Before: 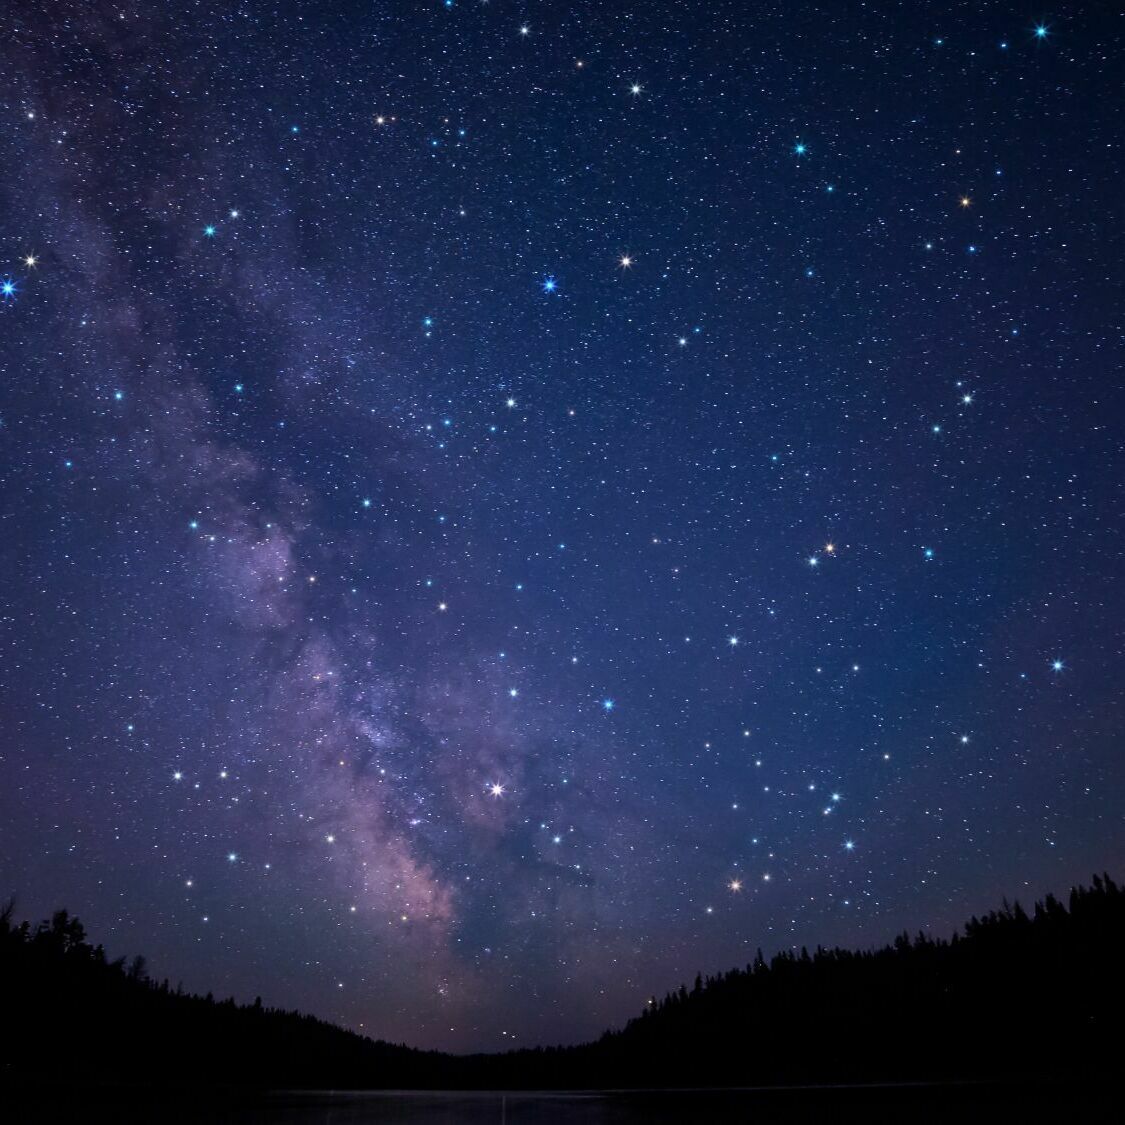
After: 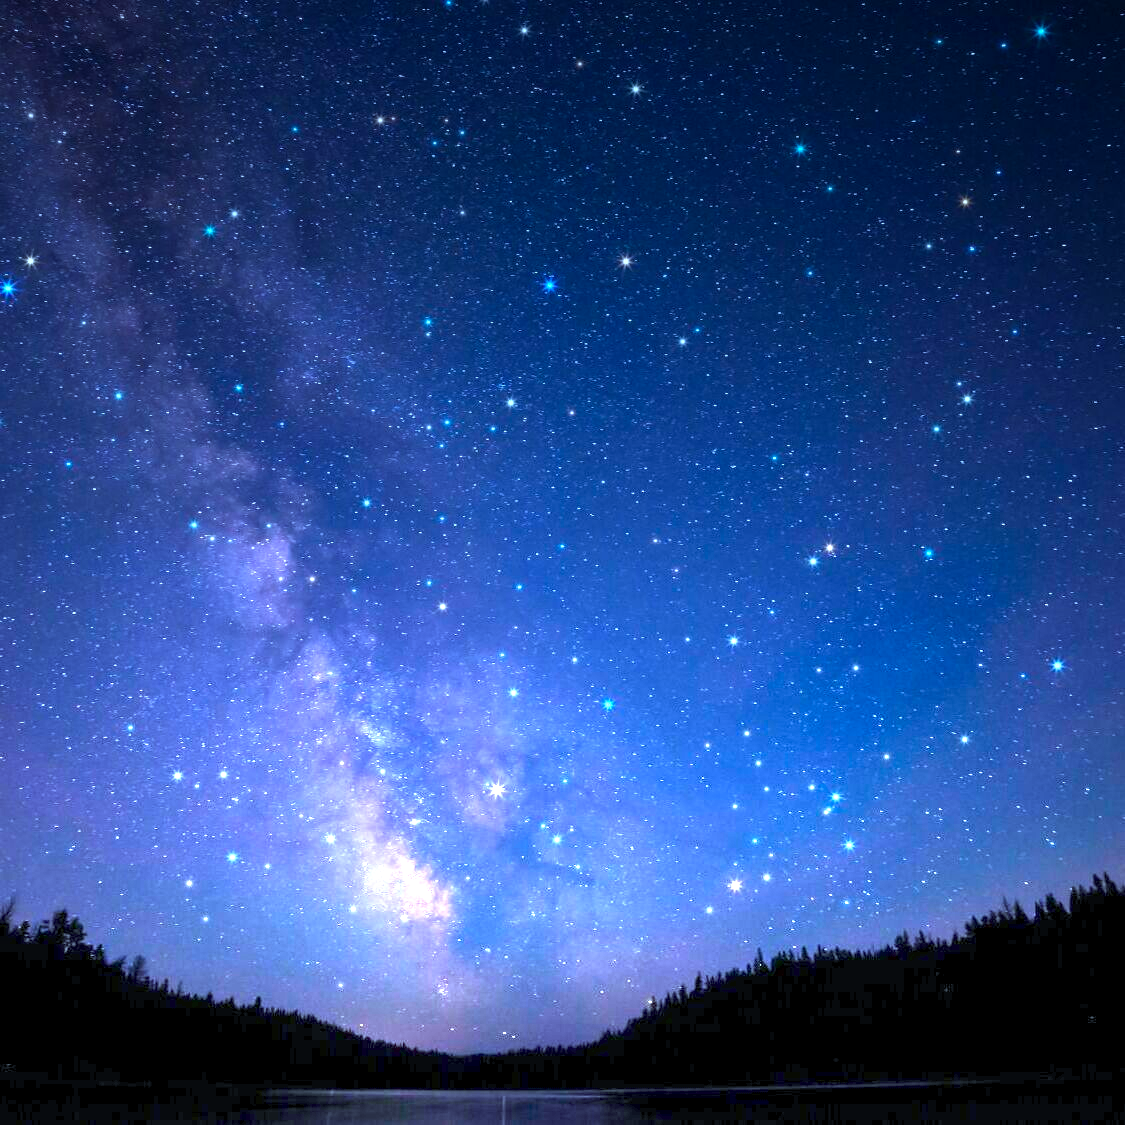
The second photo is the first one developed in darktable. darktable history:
color calibration: x 0.396, y 0.386, temperature 3669 K
shadows and highlights: shadows 25, highlights -25
white balance: red 1.009, blue 0.985
graduated density: density -3.9 EV
